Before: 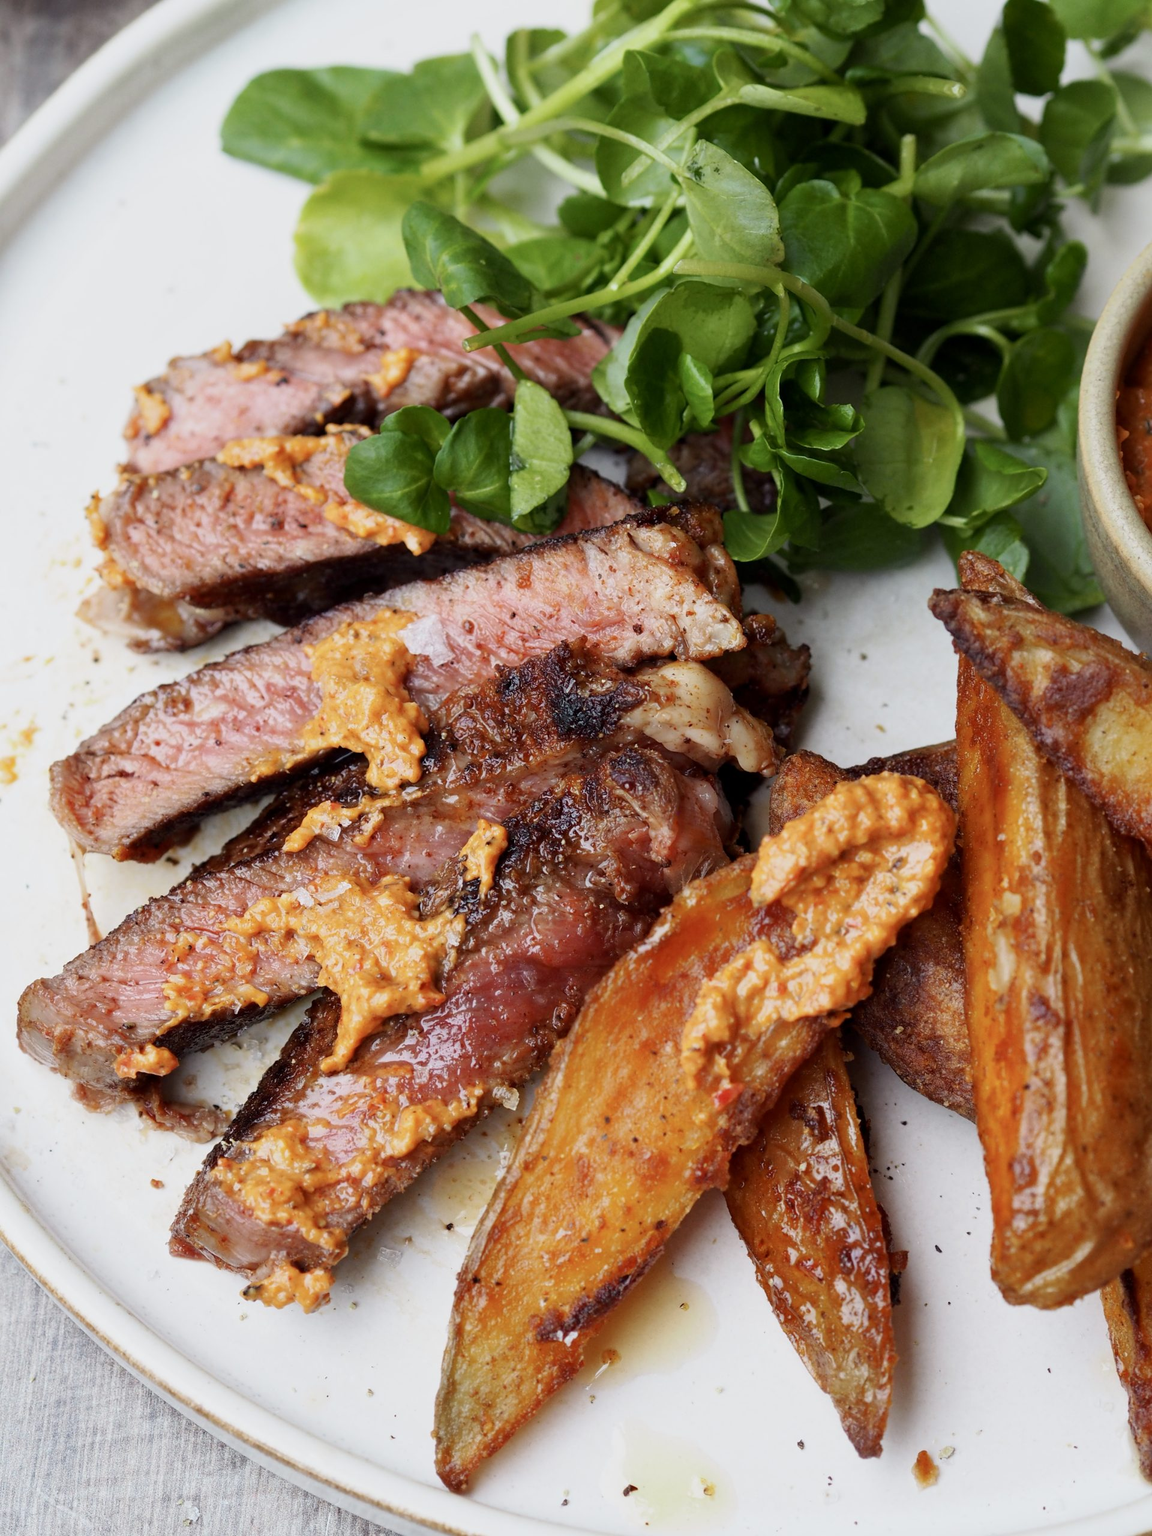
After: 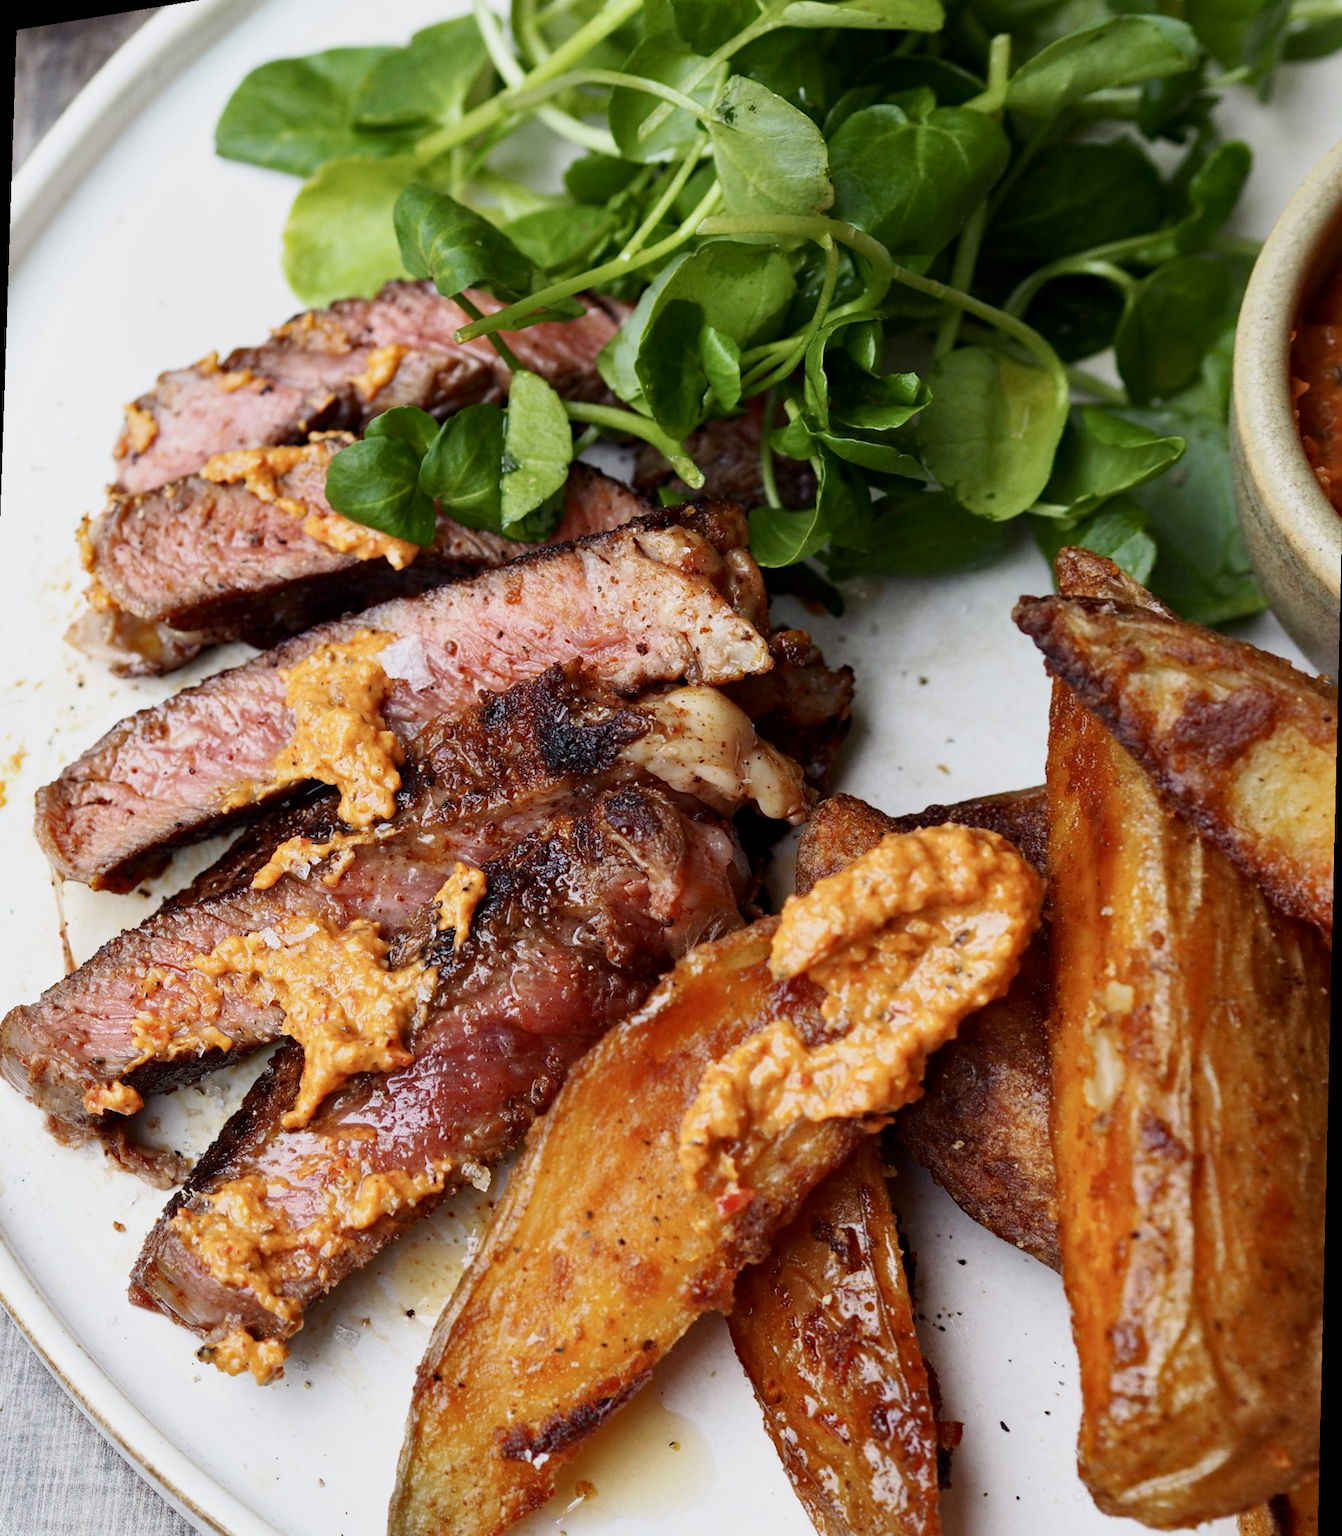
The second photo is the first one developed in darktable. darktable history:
rotate and perspective: rotation 1.69°, lens shift (vertical) -0.023, lens shift (horizontal) -0.291, crop left 0.025, crop right 0.988, crop top 0.092, crop bottom 0.842
haze removal: on, module defaults
contrast brightness saturation: contrast 0.14
shadows and highlights: radius 125.46, shadows 30.51, highlights -30.51, low approximation 0.01, soften with gaussian
